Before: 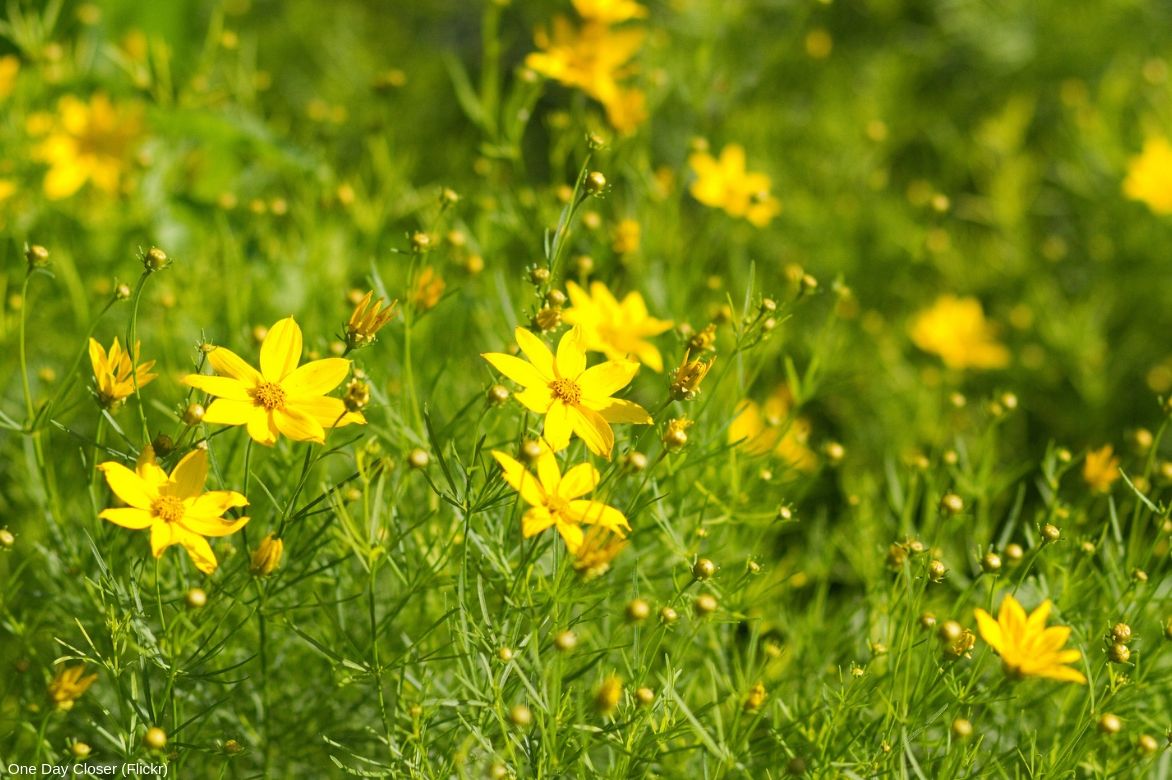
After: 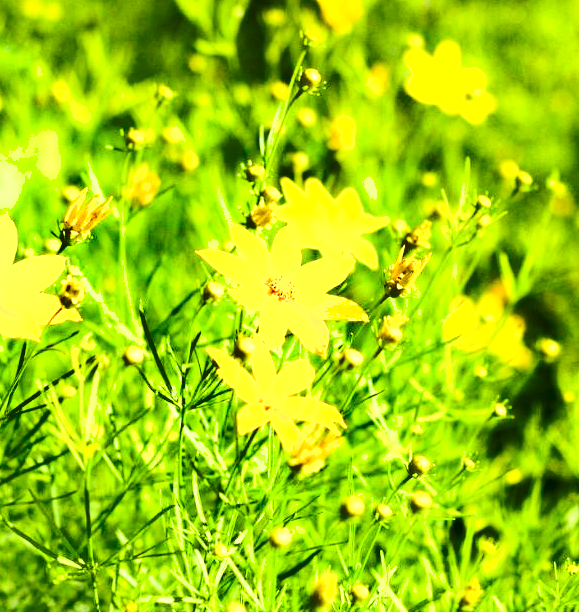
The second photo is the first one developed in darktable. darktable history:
white balance: red 0.982, blue 1.018
exposure: black level correction 0.001, exposure 1.398 EV, compensate exposure bias true, compensate highlight preservation false
crop and rotate: angle 0.02°, left 24.353%, top 13.219%, right 26.156%, bottom 8.224%
levels: mode automatic
shadows and highlights: soften with gaussian
contrast brightness saturation: contrast 0.32, brightness -0.08, saturation 0.17
